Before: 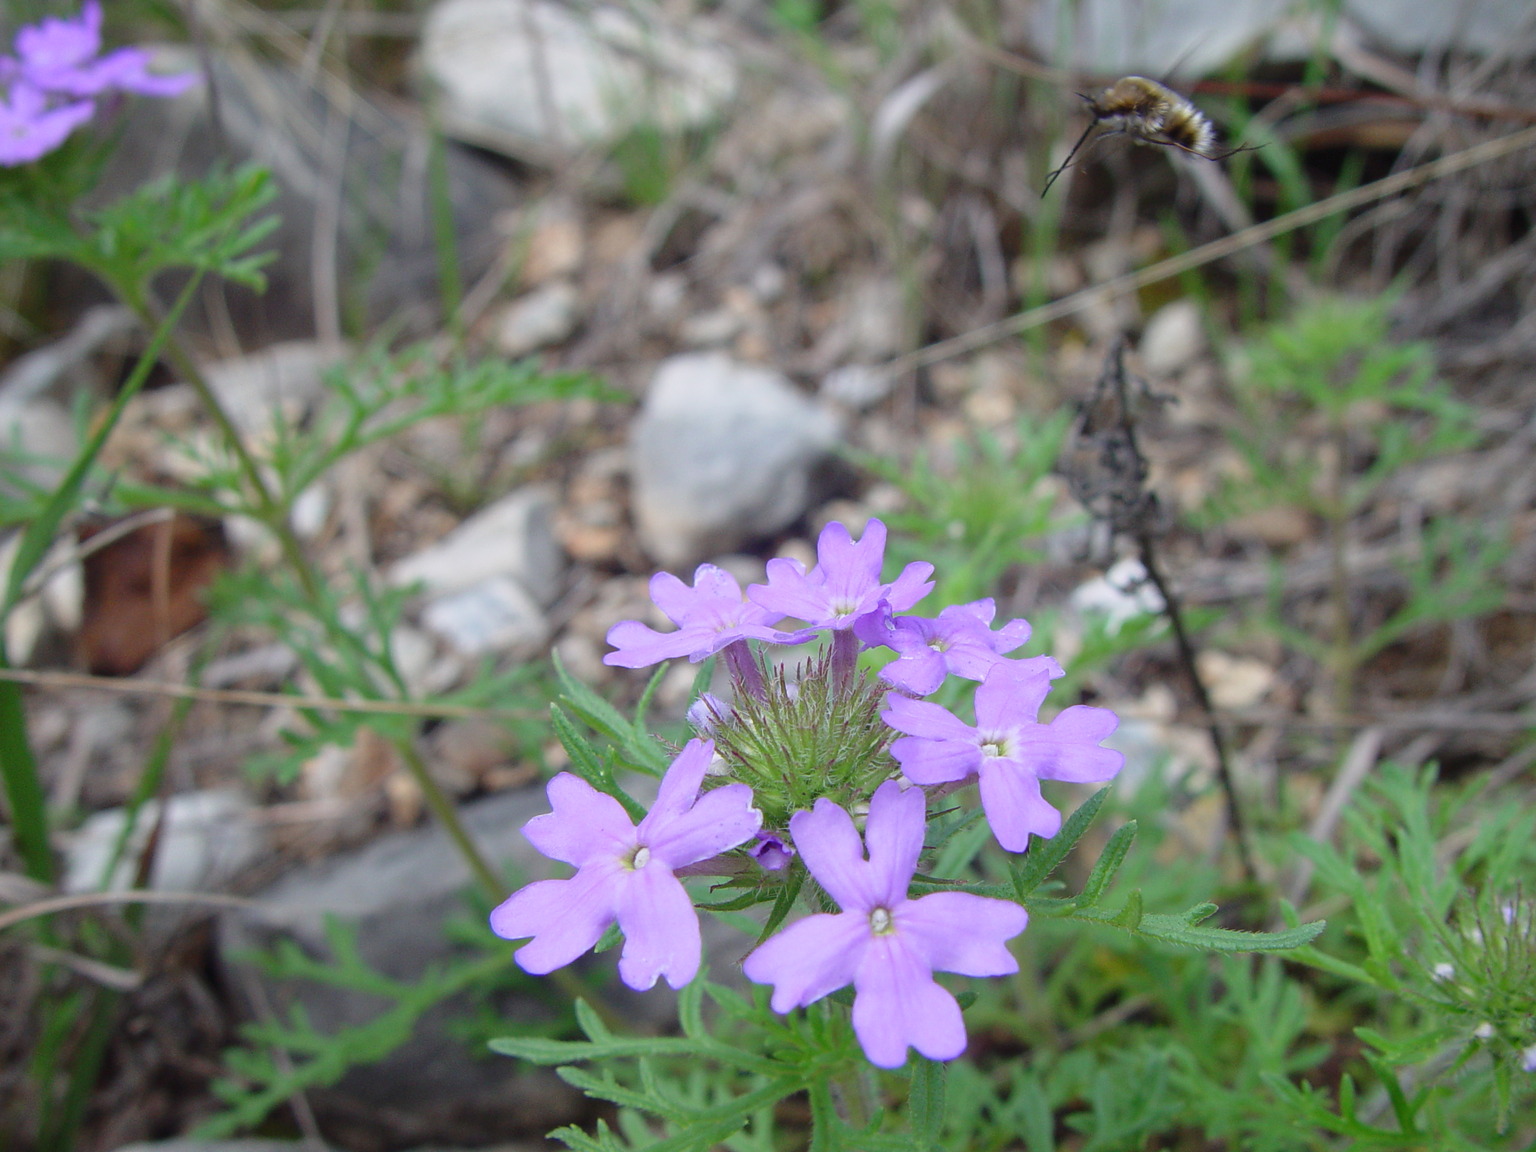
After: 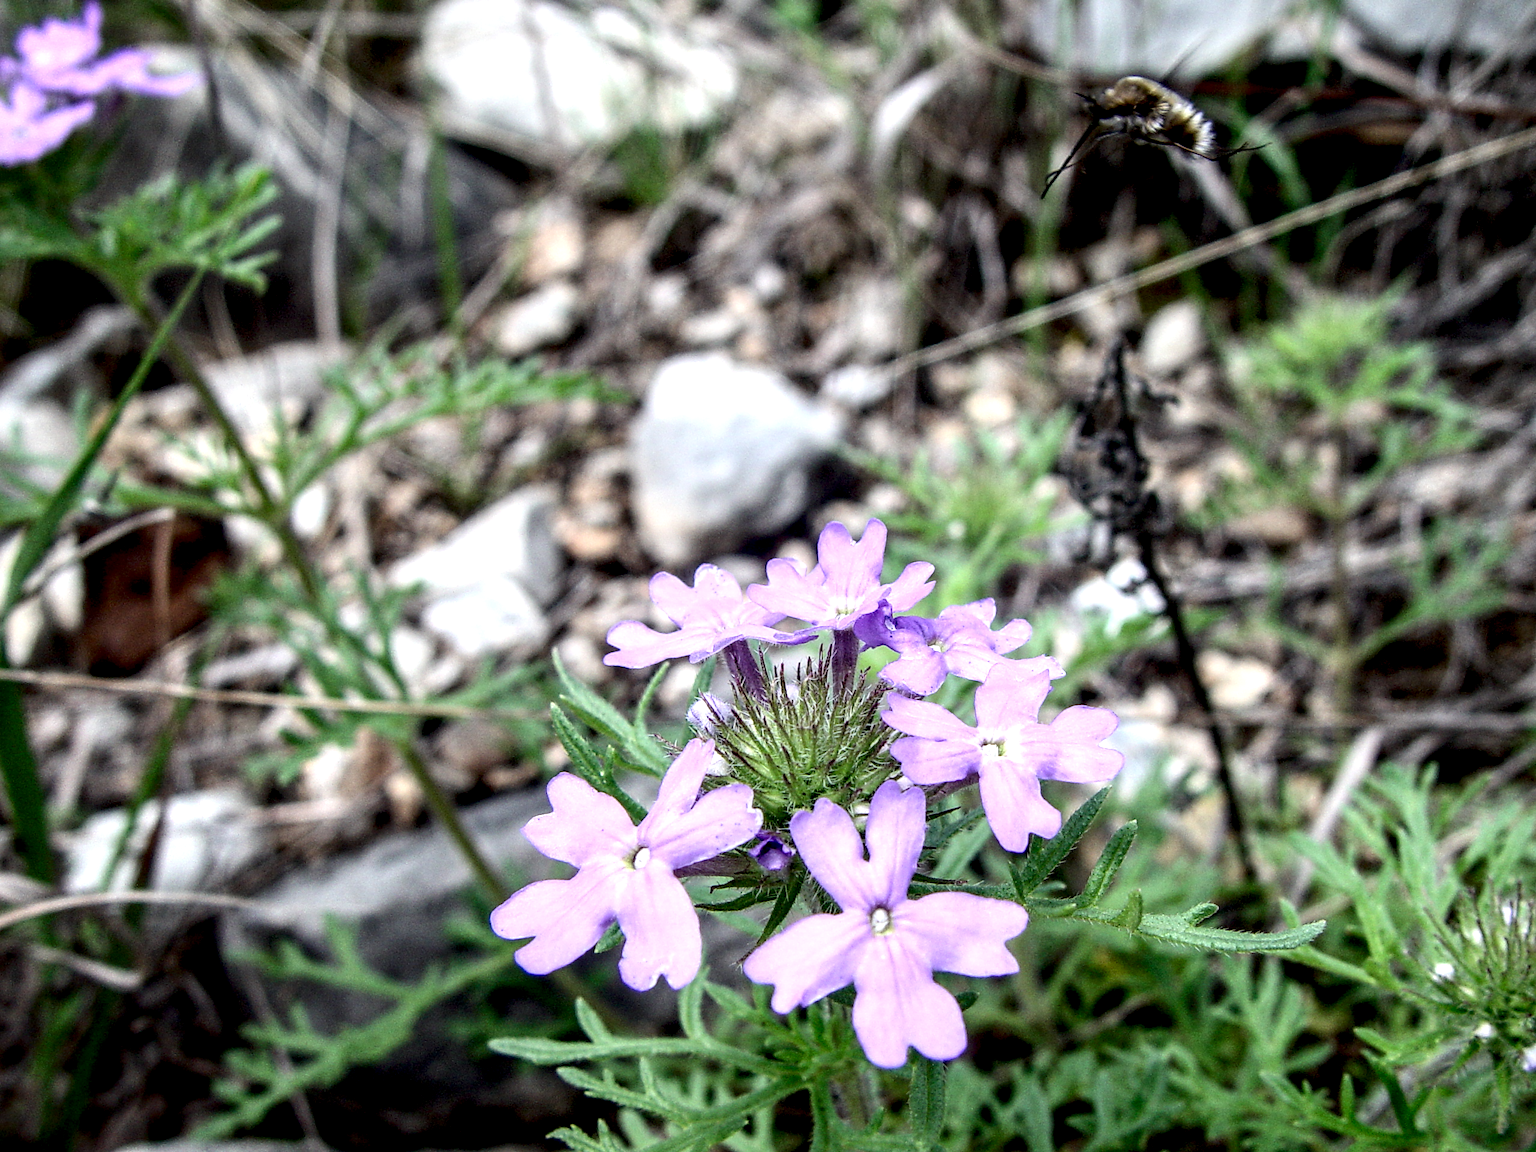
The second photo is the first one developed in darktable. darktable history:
local contrast: highlights 20%, detail 197%
contrast brightness saturation: contrast 0.28
